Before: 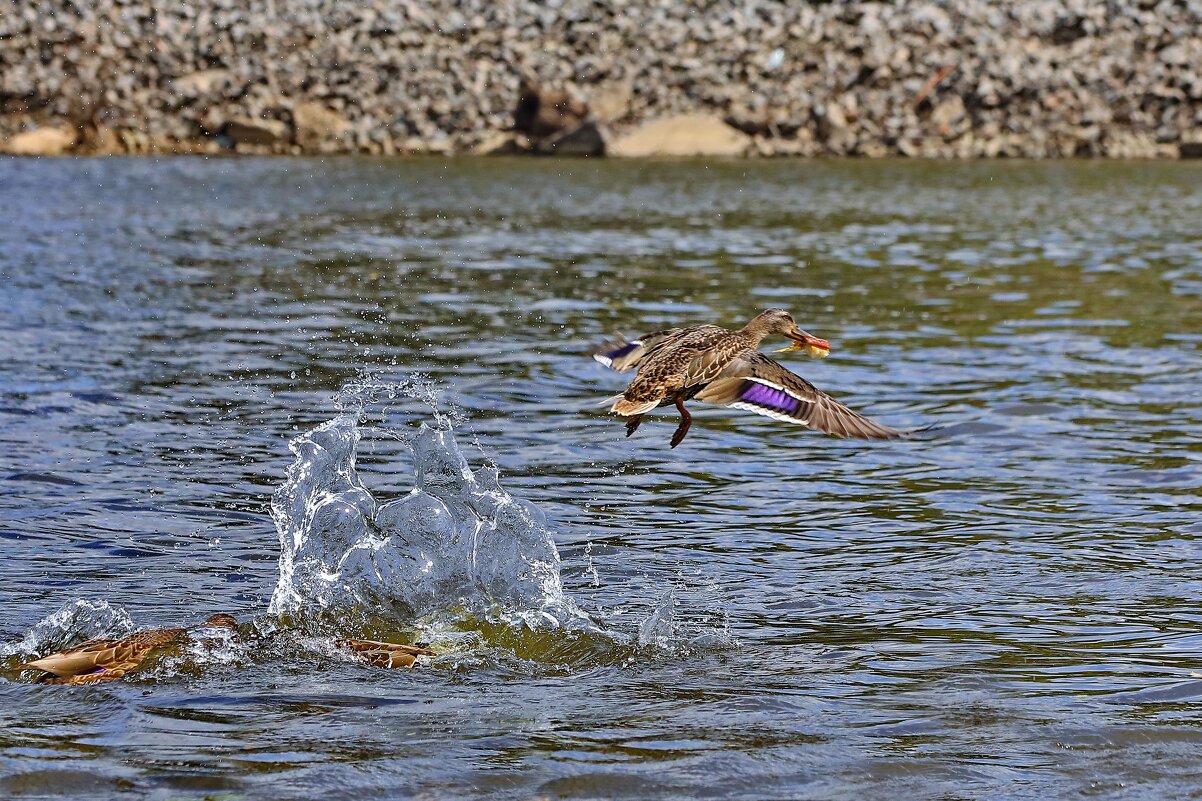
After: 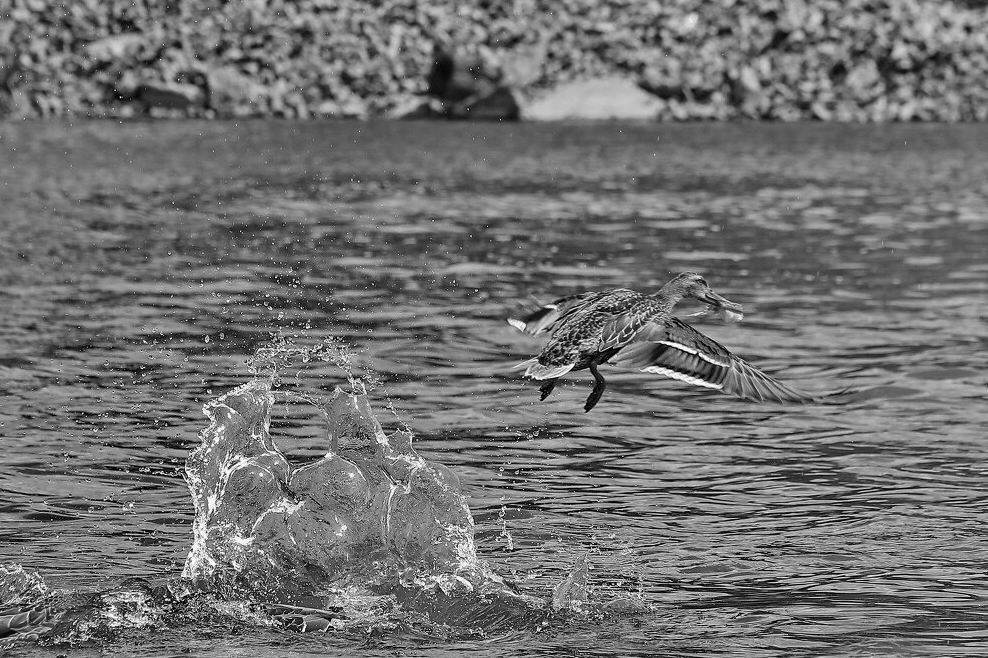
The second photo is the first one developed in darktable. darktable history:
monochrome: a 32, b 64, size 2.3
crop and rotate: left 7.196%, top 4.574%, right 10.605%, bottom 13.178%
